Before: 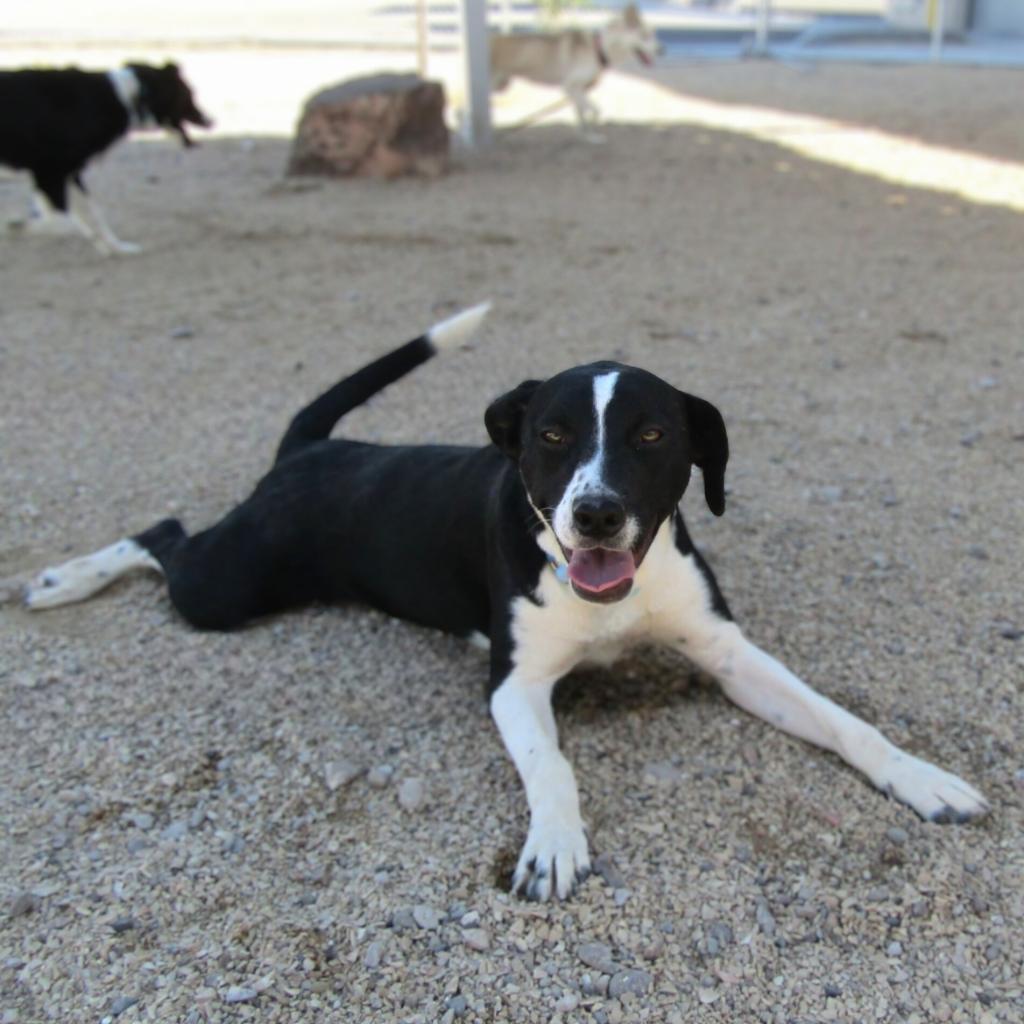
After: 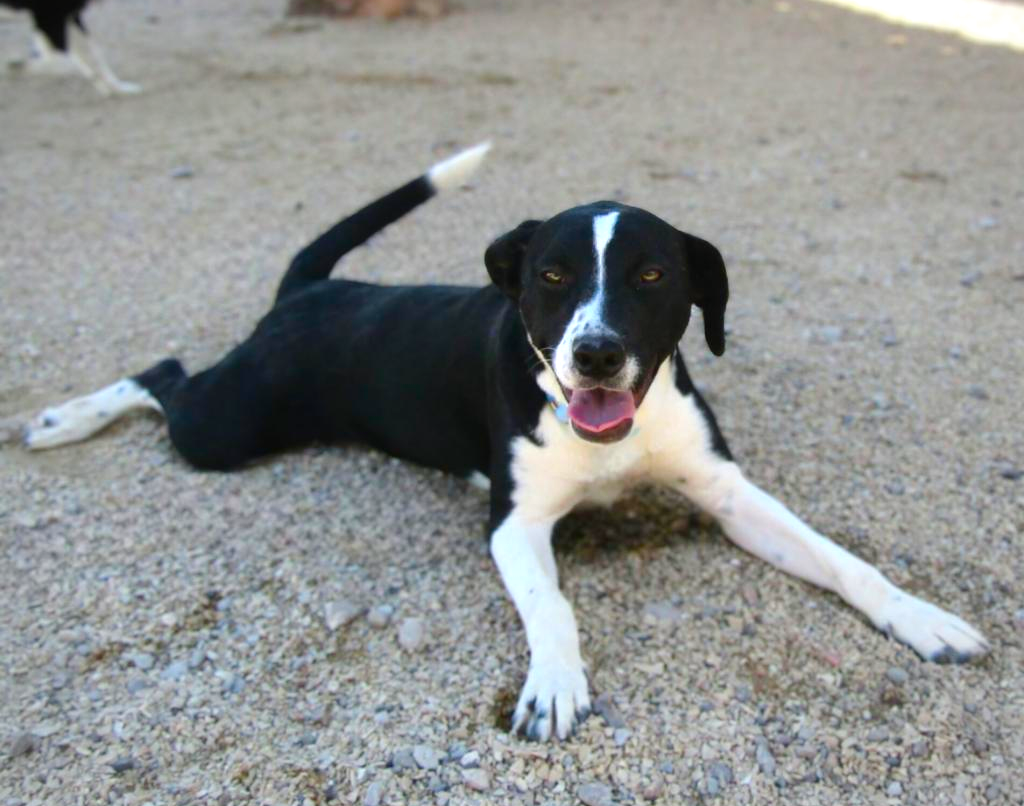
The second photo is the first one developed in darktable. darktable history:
color balance rgb: shadows lift › chroma 0.877%, shadows lift › hue 115.41°, perceptual saturation grading › global saturation 40.651%, perceptual saturation grading › highlights -25.207%, perceptual saturation grading › mid-tones 34.856%, perceptual saturation grading › shadows 34.82%, perceptual brilliance grading › highlights 9.248%, perceptual brilliance grading › mid-tones 4.799%, contrast -10.051%
crop and rotate: top 15.719%, bottom 5.519%
tone equalizer: -8 EV -0.426 EV, -7 EV -0.39 EV, -6 EV -0.3 EV, -5 EV -0.259 EV, -3 EV 0.197 EV, -2 EV 0.347 EV, -1 EV 0.385 EV, +0 EV 0.395 EV
vignetting: fall-off radius 60.85%, brightness -0.271, unbound false
